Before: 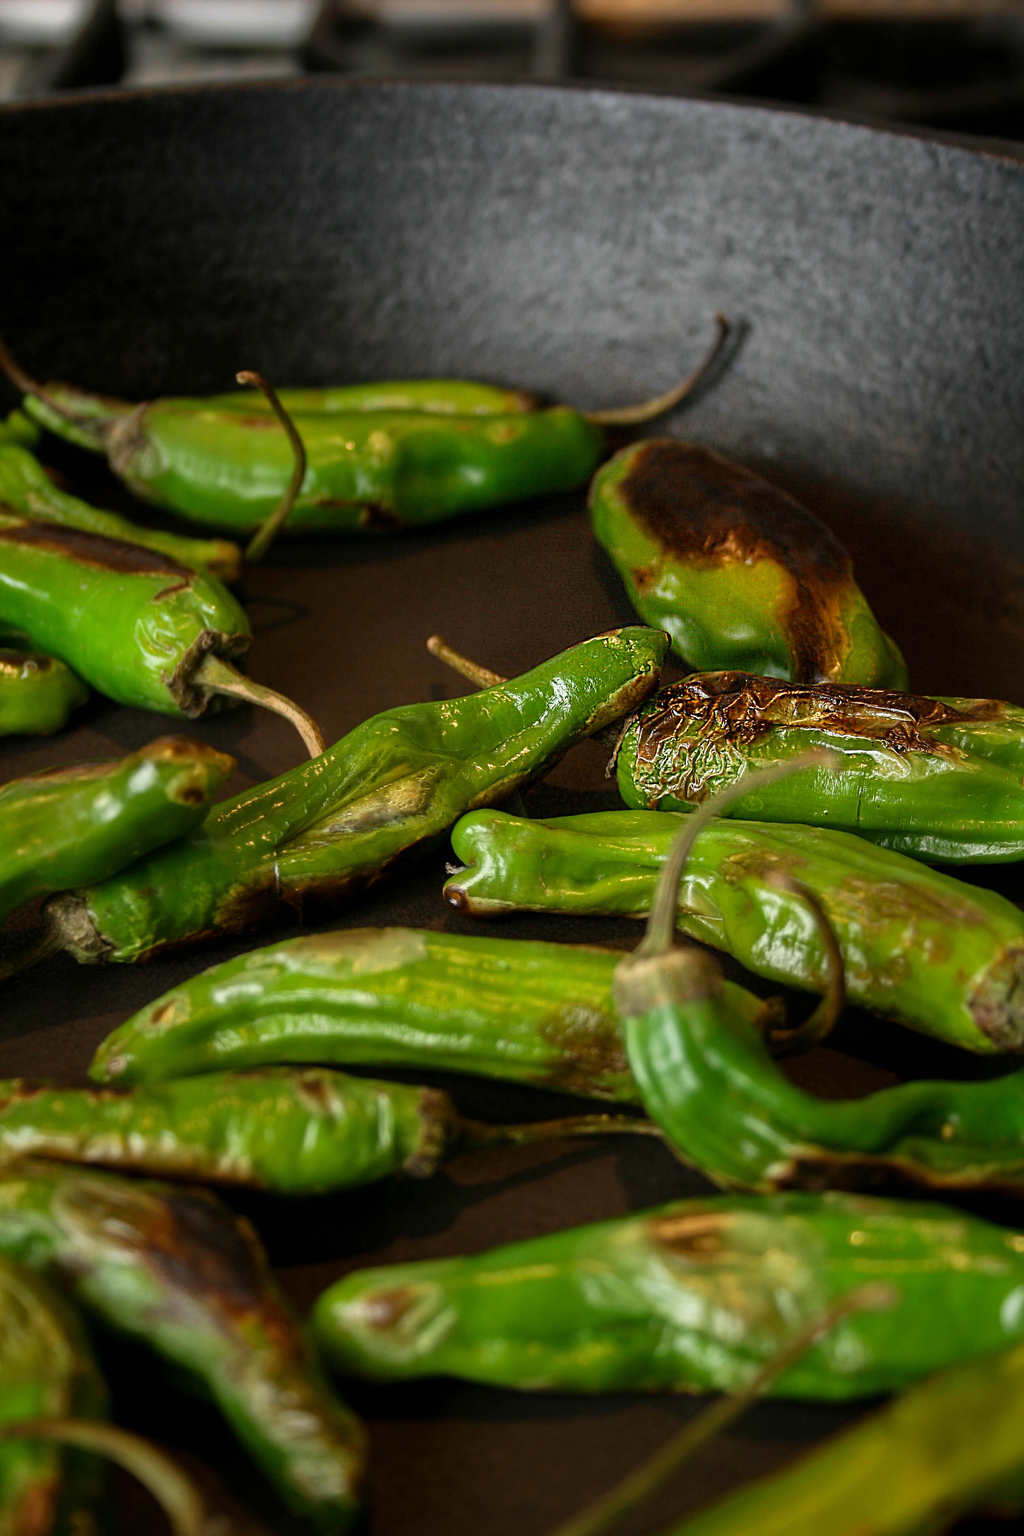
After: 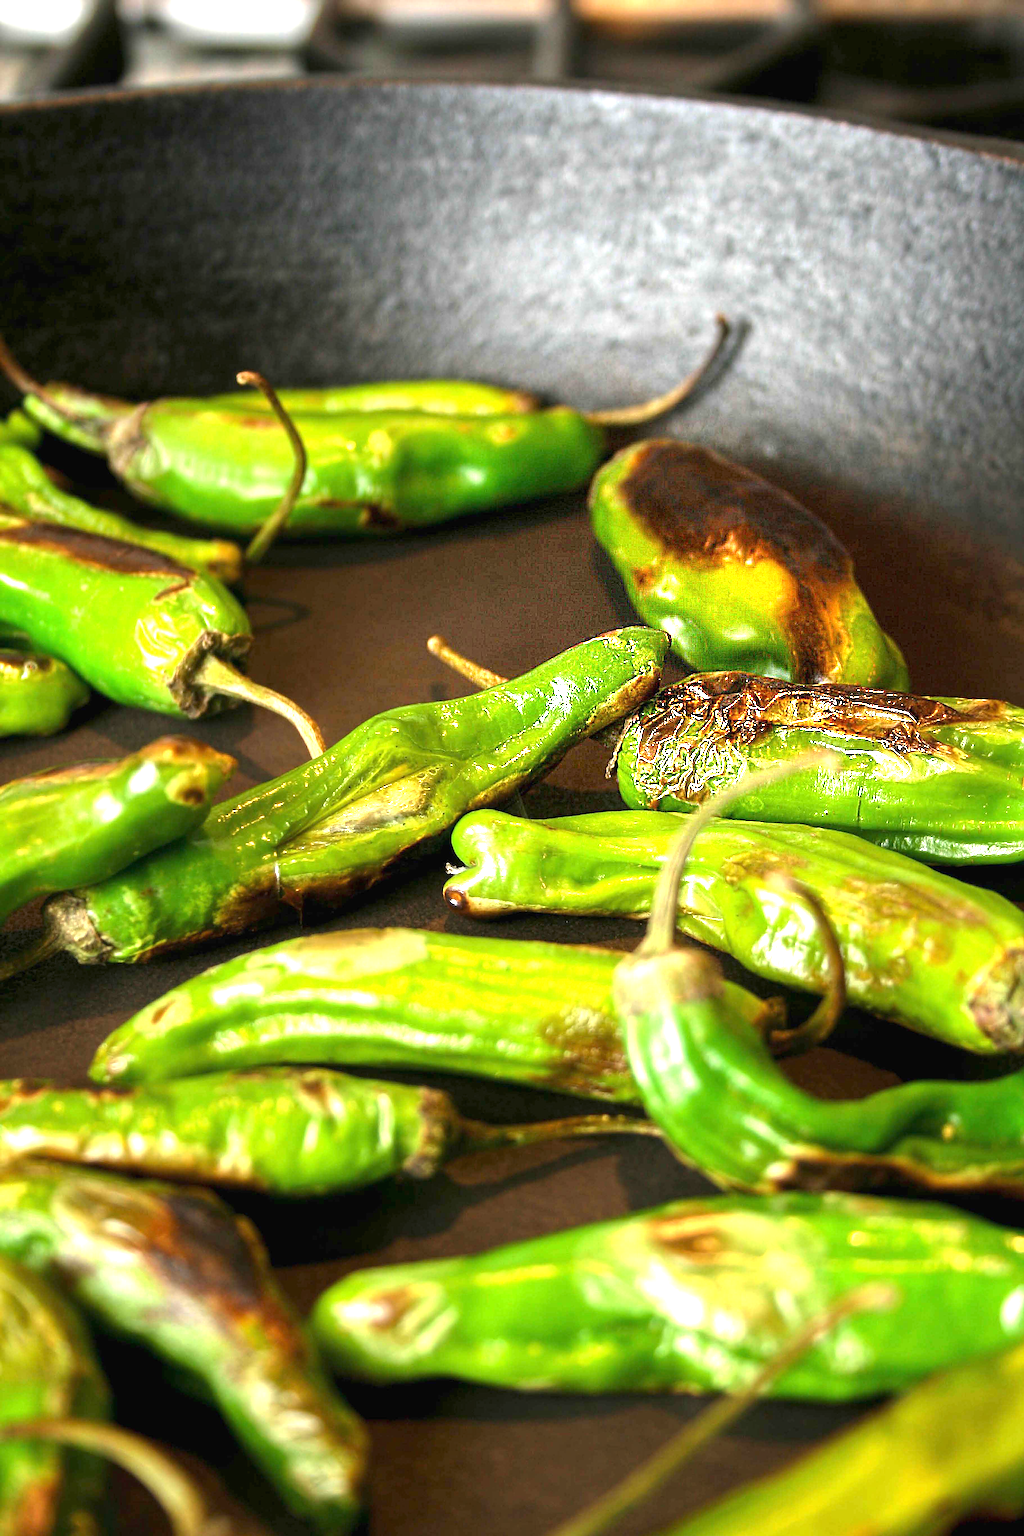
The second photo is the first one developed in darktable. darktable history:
sharpen: radius 1.4, amount 1.25, threshold 0.7
exposure: black level correction 0, exposure 2 EV, compensate highlight preservation false
